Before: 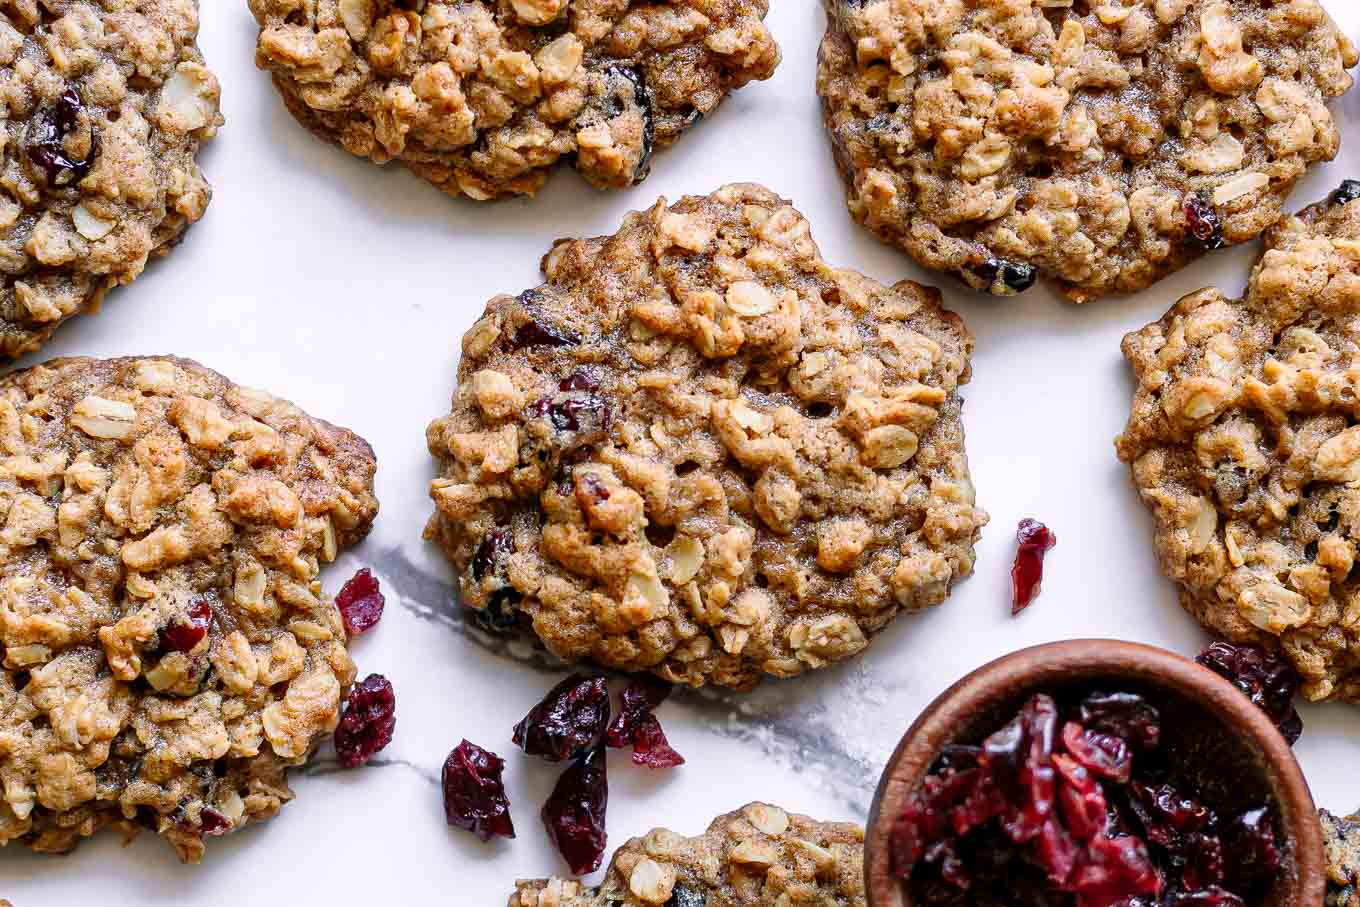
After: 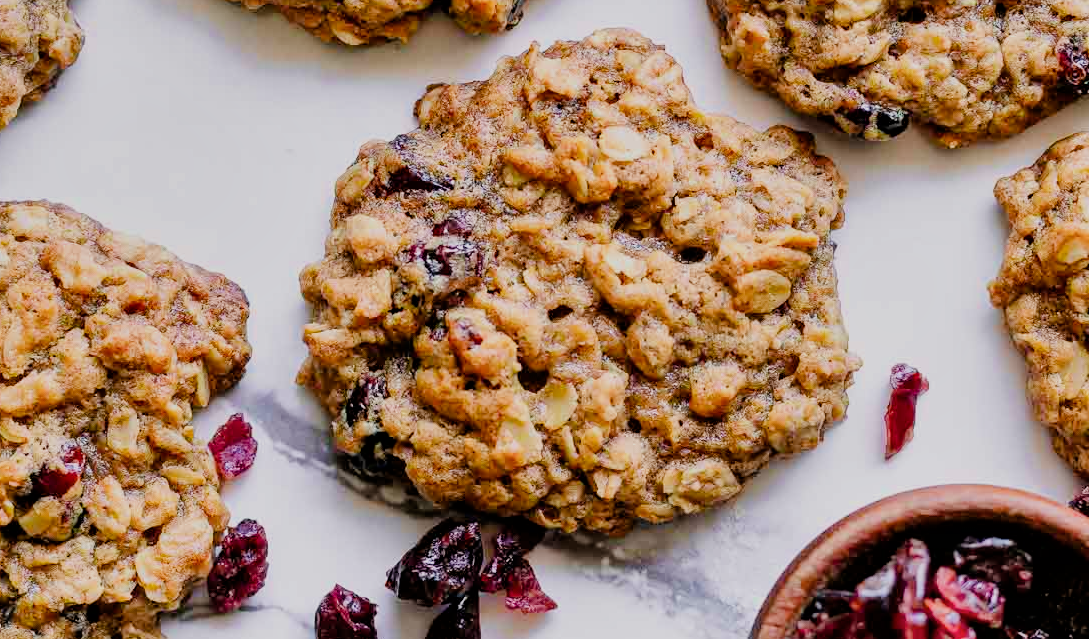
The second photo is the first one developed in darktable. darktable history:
shadows and highlights: shadows 32.96, highlights -46.69, compress 49.61%, soften with gaussian
crop: left 9.392%, top 17.103%, right 10.511%, bottom 12.36%
filmic rgb: black relative exposure -6.92 EV, white relative exposure 5.59 EV, hardness 2.85
color balance rgb: power › chroma 0.274%, power › hue 62.79°, linear chroma grading › shadows -6.633%, linear chroma grading › highlights -7.703%, linear chroma grading › global chroma -10.22%, linear chroma grading › mid-tones -7.616%, perceptual saturation grading › global saturation 25.687%, perceptual brilliance grading › global brilliance 9.766%, perceptual brilliance grading › shadows 14.481%, global vibrance 20%
